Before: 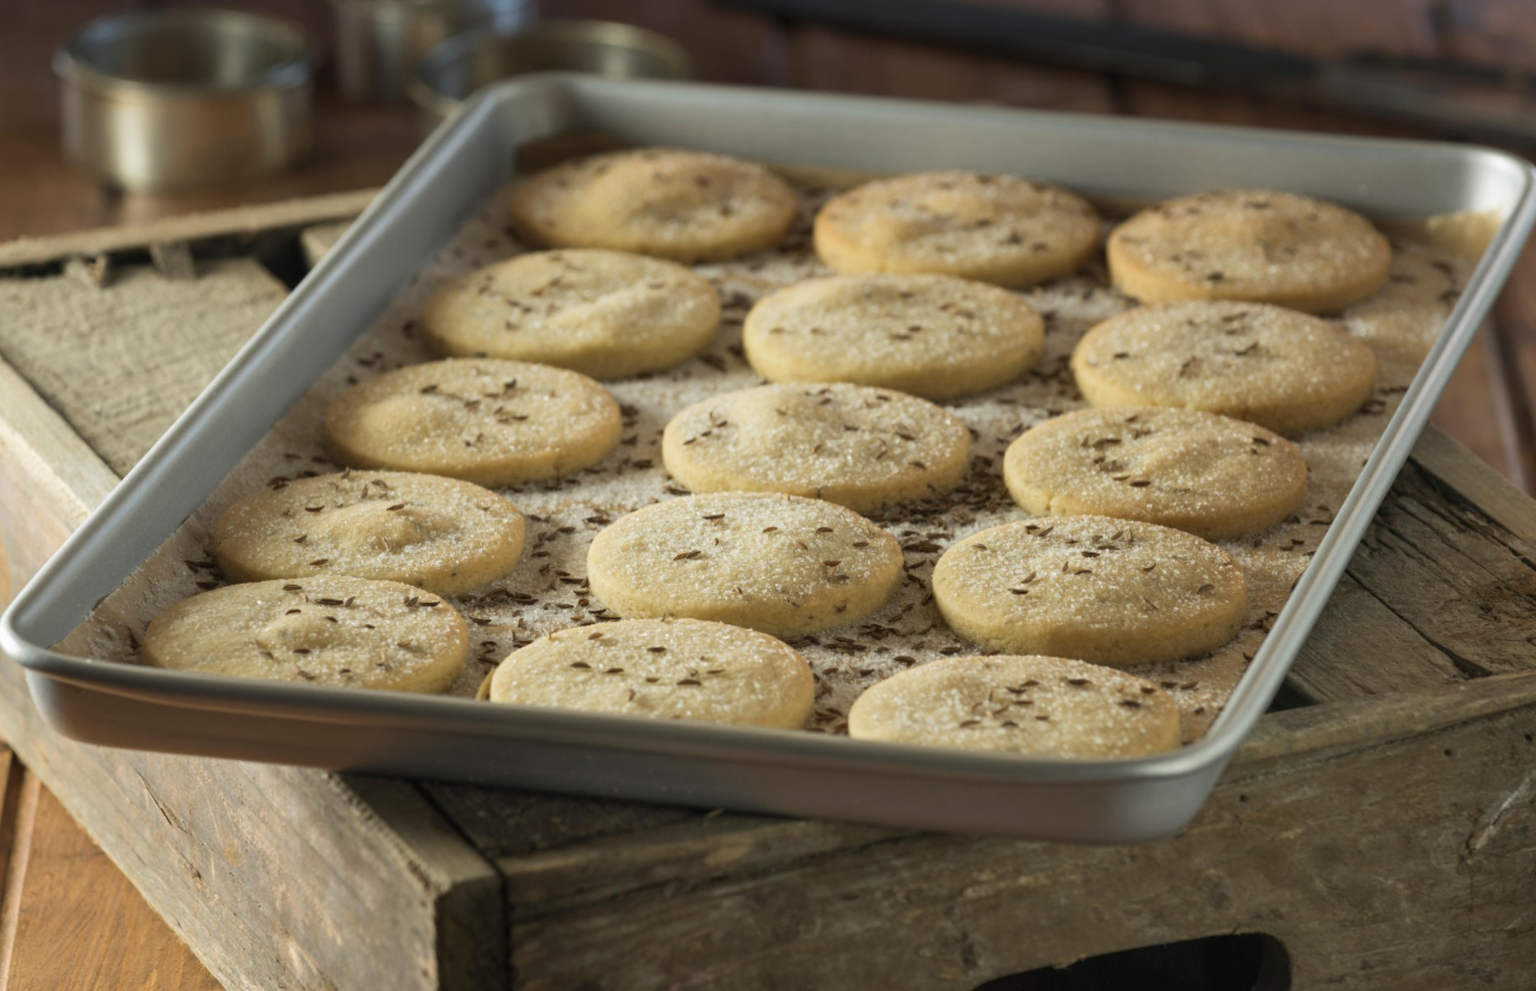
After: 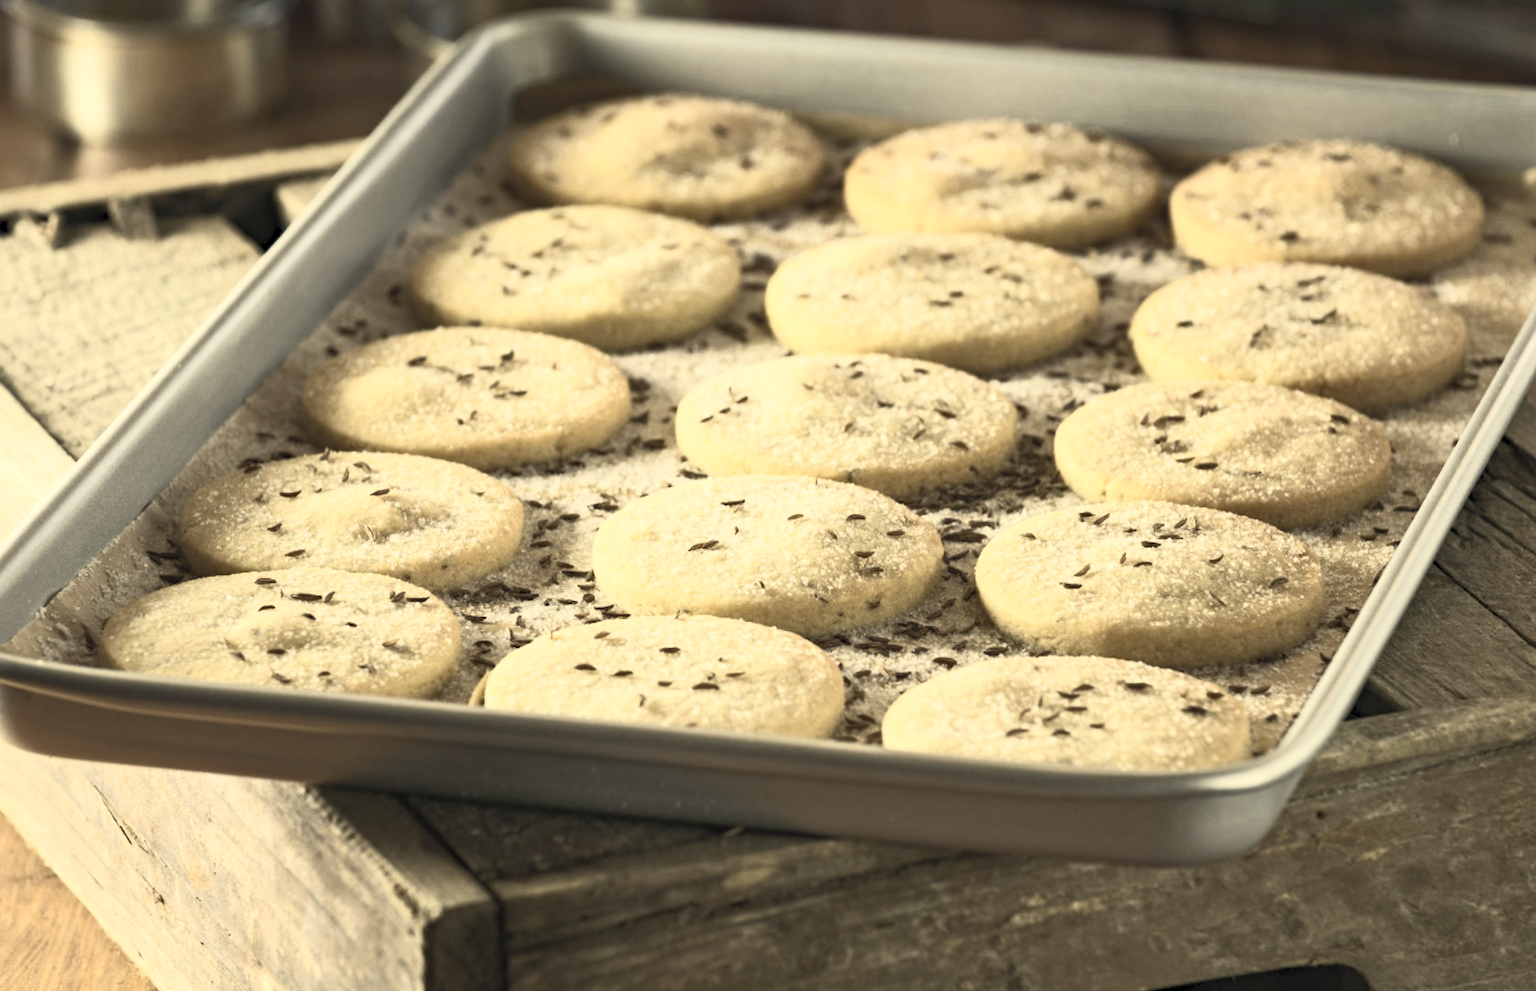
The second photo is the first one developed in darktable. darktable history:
haze removal: compatibility mode true, adaptive false
shadows and highlights: shadows 25.23, highlights -26.53
color zones: curves: ch1 [(0, 0.469) (0.001, 0.469) (0.12, 0.446) (0.248, 0.469) (0.5, 0.5) (0.748, 0.5) (0.999, 0.469) (1, 0.469)]
color correction: highlights a* 1.29, highlights b* 17.57
crop: left 3.454%, top 6.479%, right 6.372%, bottom 3.306%
contrast brightness saturation: contrast 0.553, brightness 0.578, saturation -0.339
